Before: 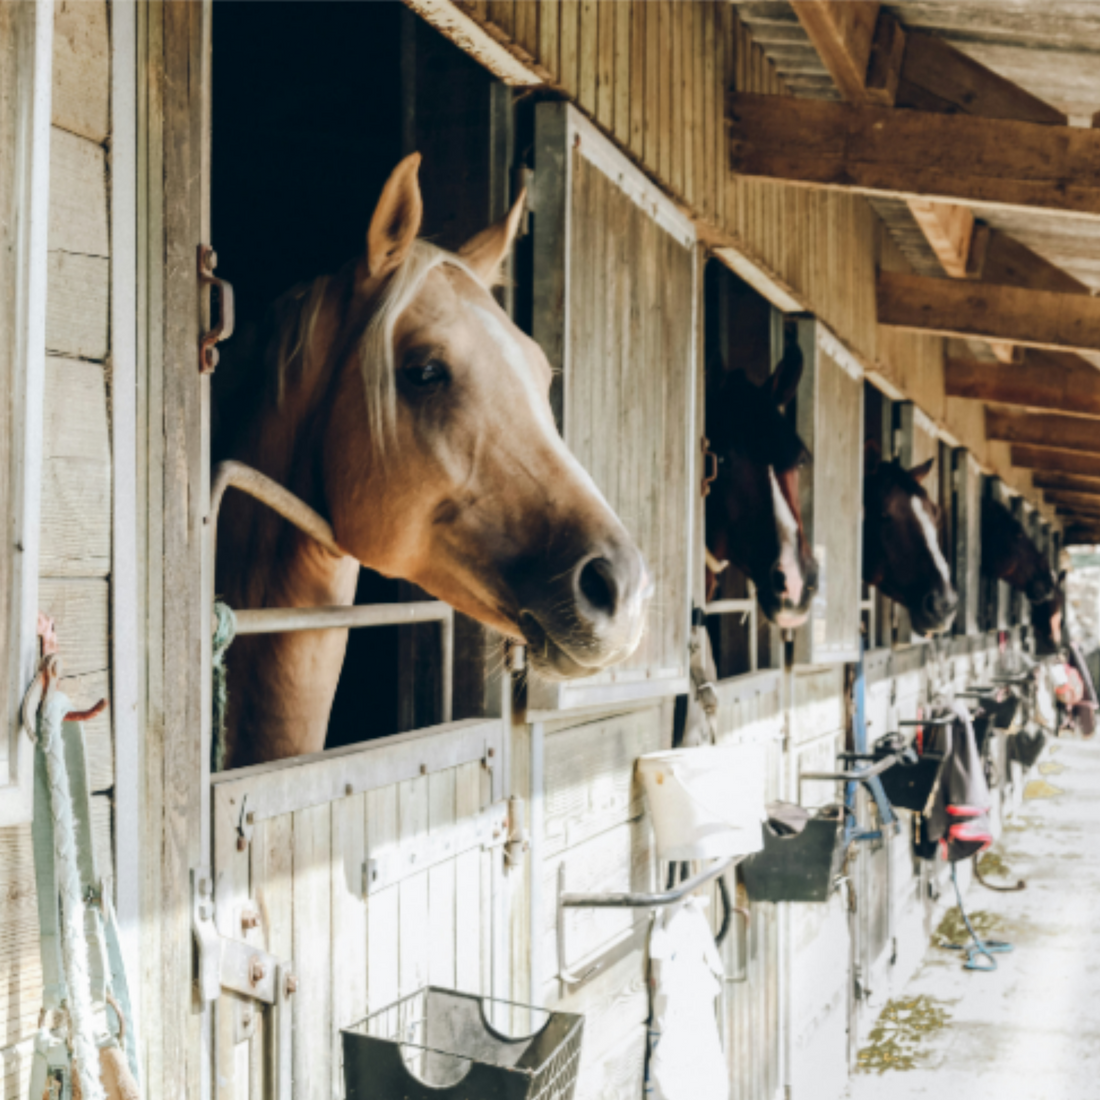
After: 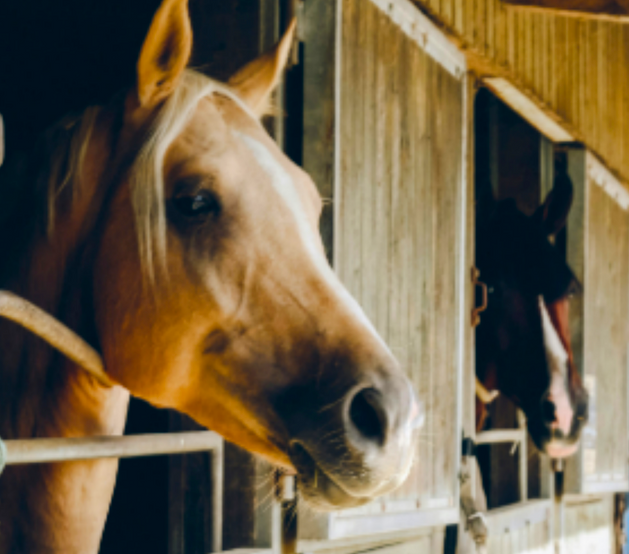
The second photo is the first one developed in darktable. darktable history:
crop: left 20.932%, top 15.471%, right 21.848%, bottom 34.081%
color balance rgb: linear chroma grading › global chroma 15%, perceptual saturation grading › global saturation 30%
